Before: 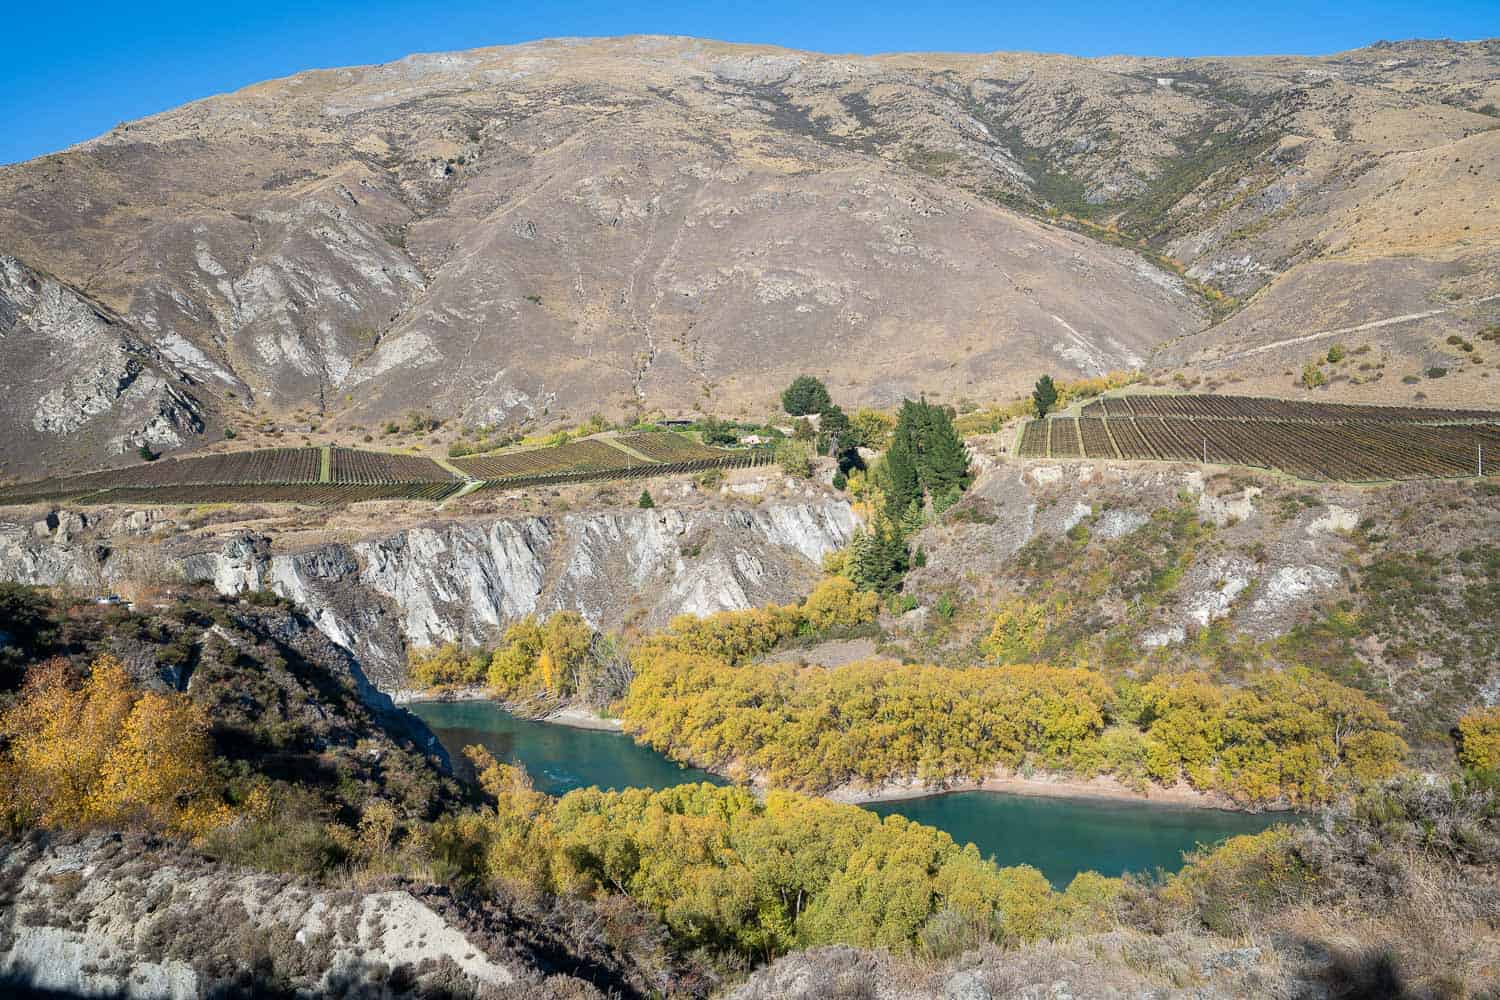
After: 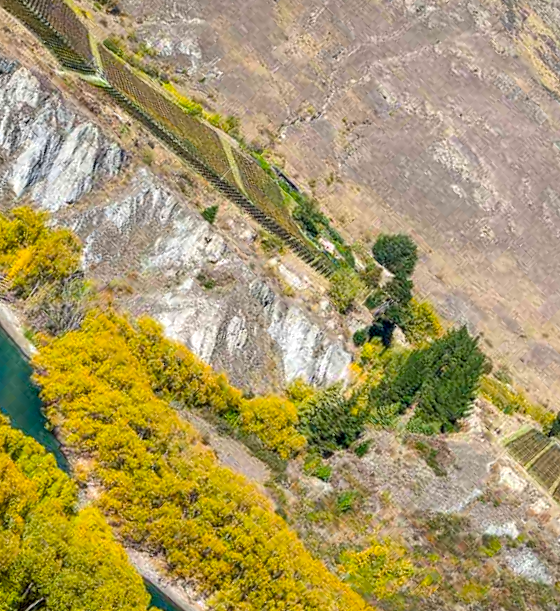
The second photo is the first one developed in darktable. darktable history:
local contrast: detail 130%
color balance rgb: perceptual saturation grading › global saturation 39.316%, global vibrance 20%
crop and rotate: angle -45.17°, top 16.242%, right 0.897%, bottom 11.717%
